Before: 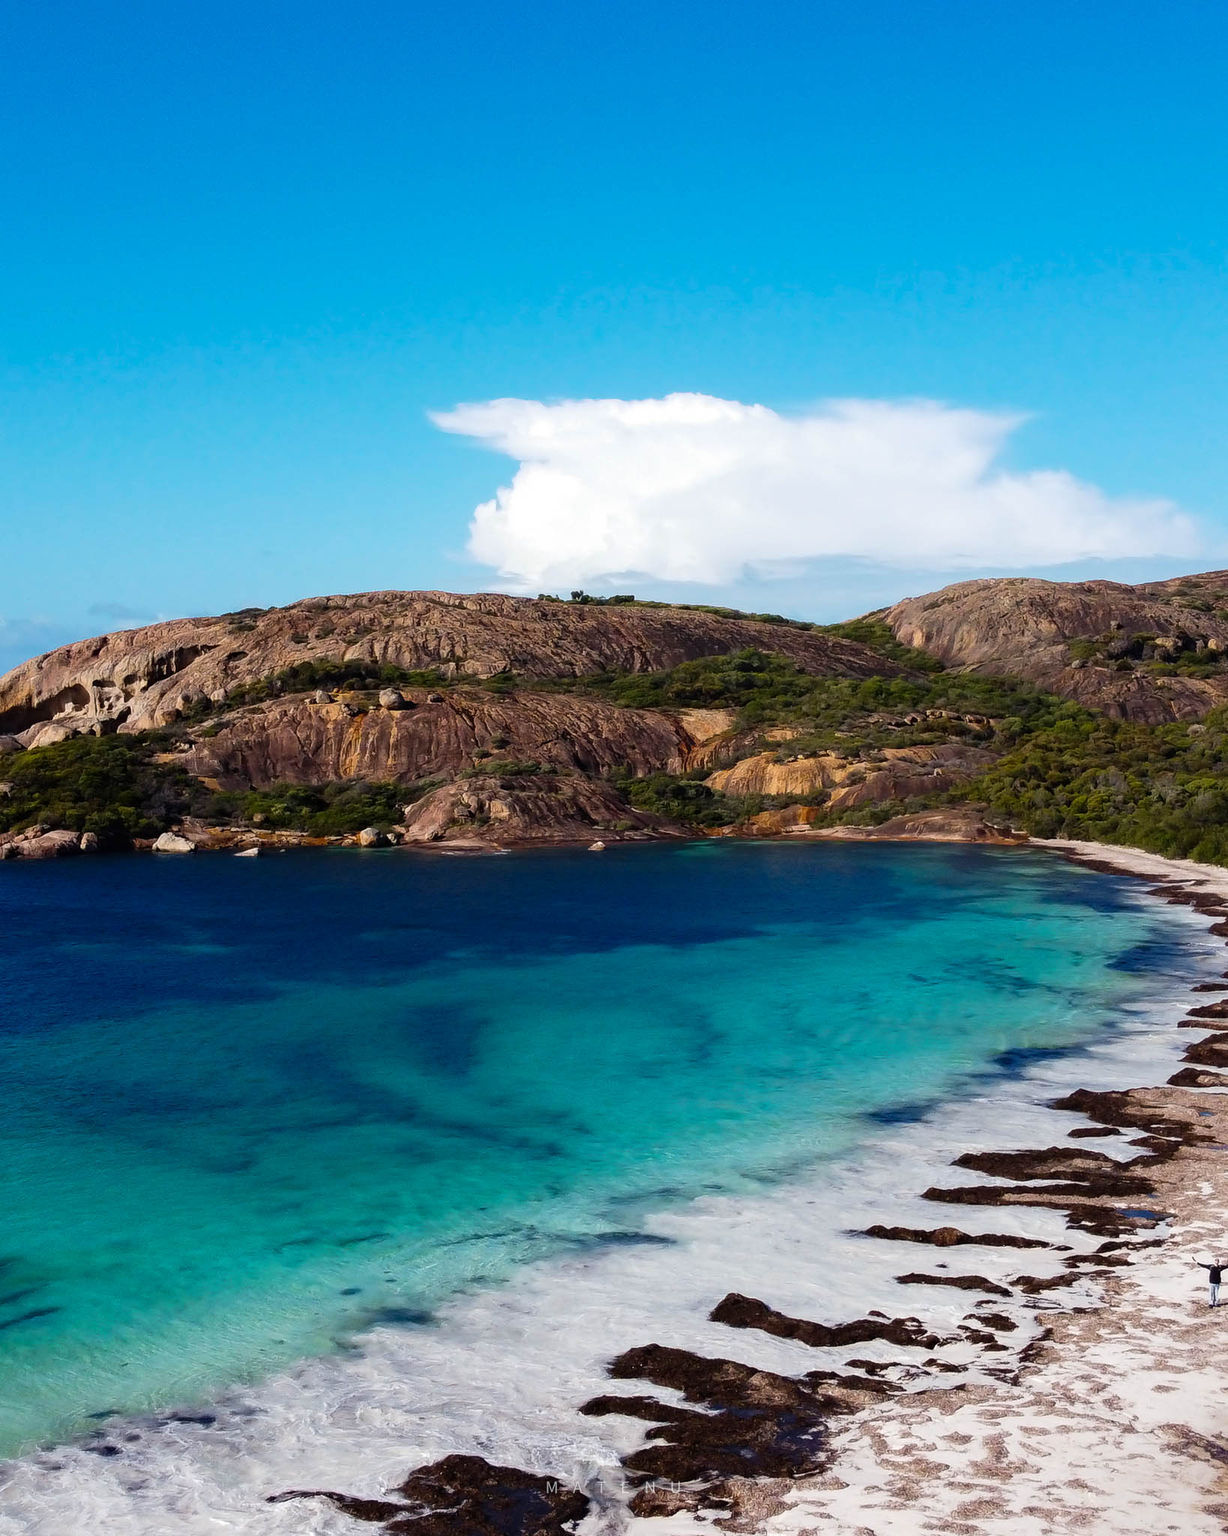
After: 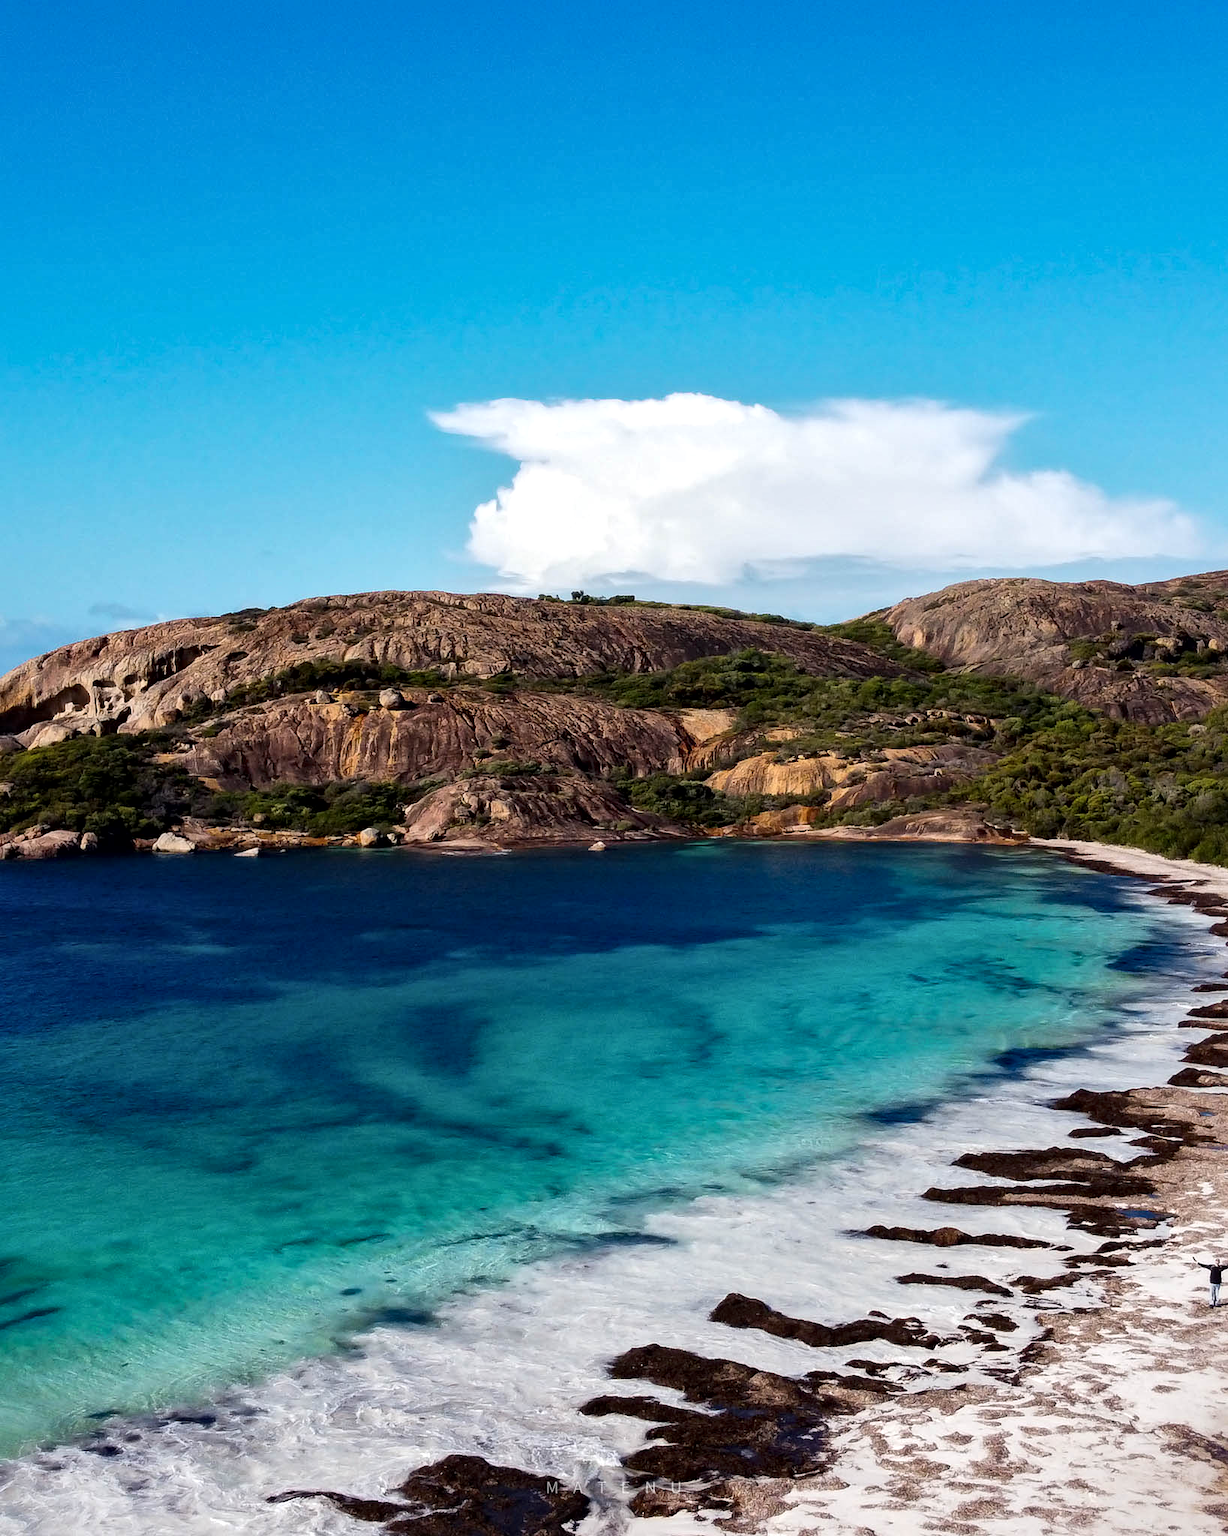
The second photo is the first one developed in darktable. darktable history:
local contrast: mode bilateral grid, contrast 50, coarseness 50, detail 150%, midtone range 0.2
tone equalizer: on, module defaults
